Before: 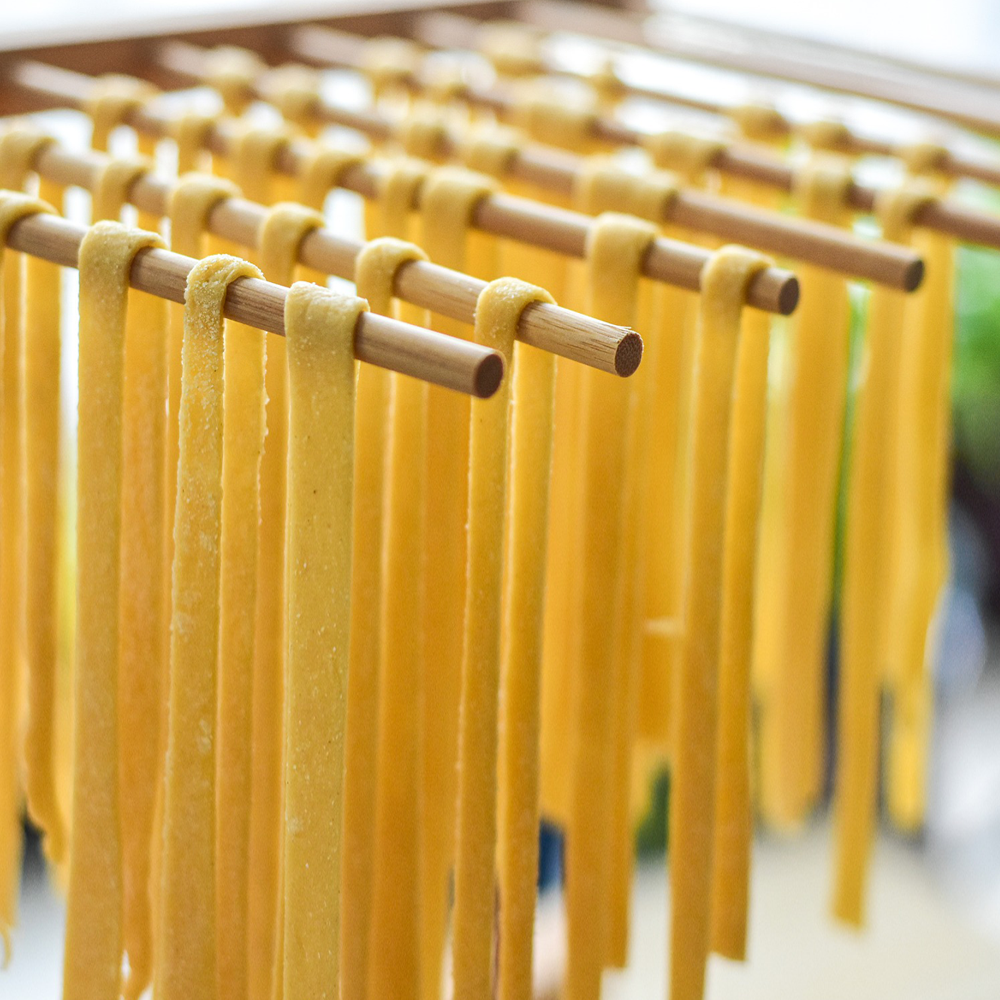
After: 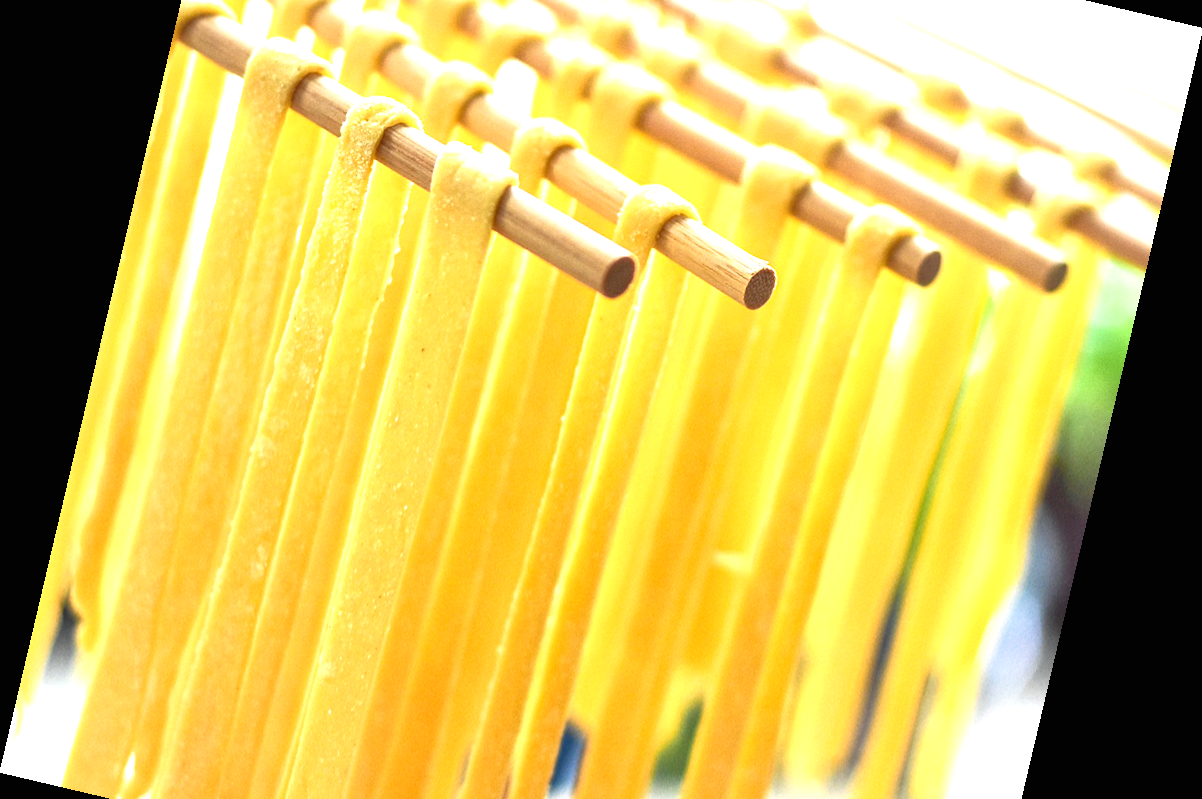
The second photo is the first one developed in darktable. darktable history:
exposure: black level correction 0, exposure 1.2 EV, compensate exposure bias true, compensate highlight preservation false
rotate and perspective: rotation 13.27°, automatic cropping off
crop: top 16.727%, bottom 16.727%
